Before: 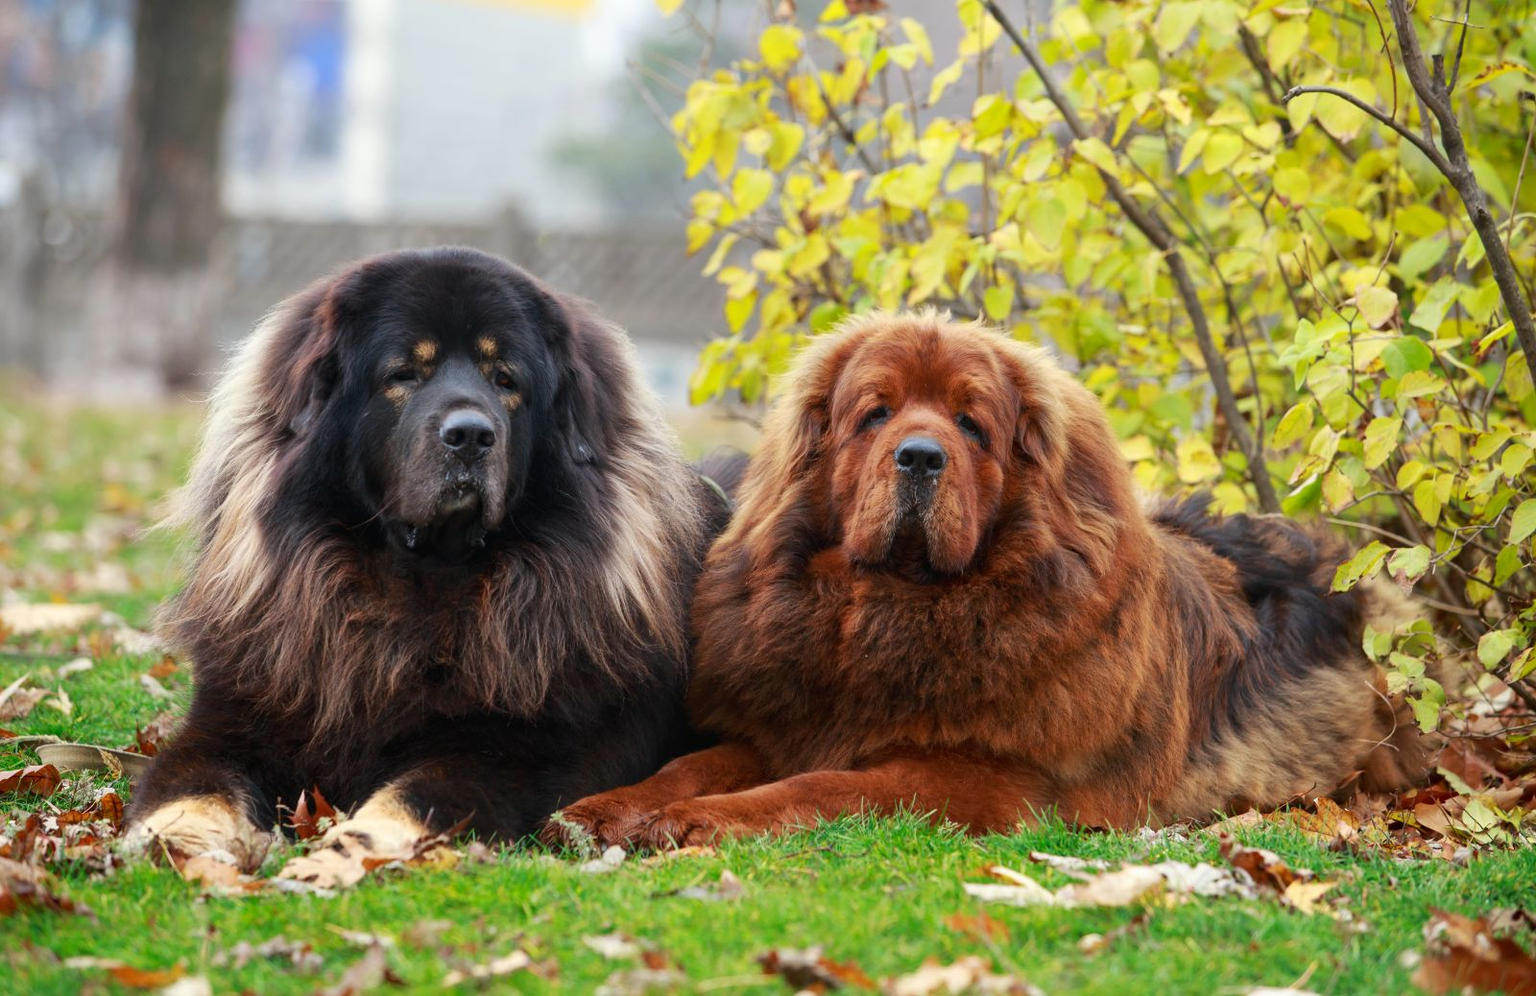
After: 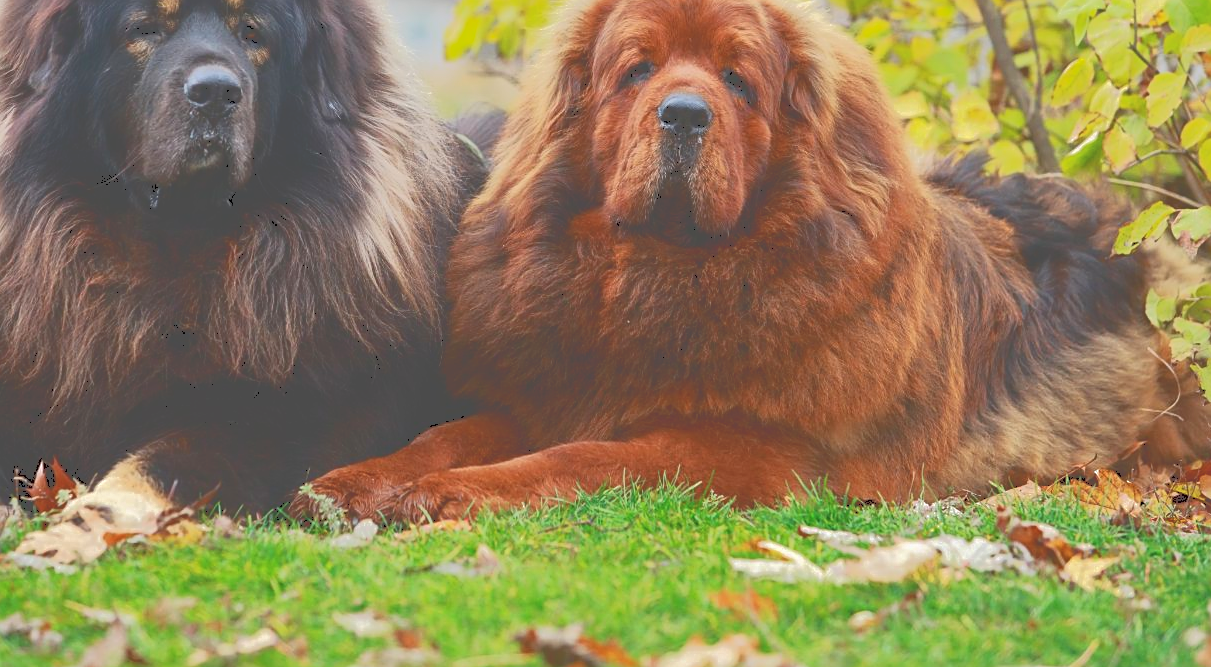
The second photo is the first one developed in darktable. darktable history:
crop and rotate: left 17.174%, top 34.876%, right 7.121%, bottom 0.796%
tone curve: curves: ch0 [(0, 0) (0.003, 0.313) (0.011, 0.317) (0.025, 0.317) (0.044, 0.322) (0.069, 0.327) (0.1, 0.335) (0.136, 0.347) (0.177, 0.364) (0.224, 0.384) (0.277, 0.421) (0.335, 0.459) (0.399, 0.501) (0.468, 0.554) (0.543, 0.611) (0.623, 0.679) (0.709, 0.751) (0.801, 0.804) (0.898, 0.844) (1, 1)], color space Lab, independent channels, preserve colors none
sharpen: on, module defaults
